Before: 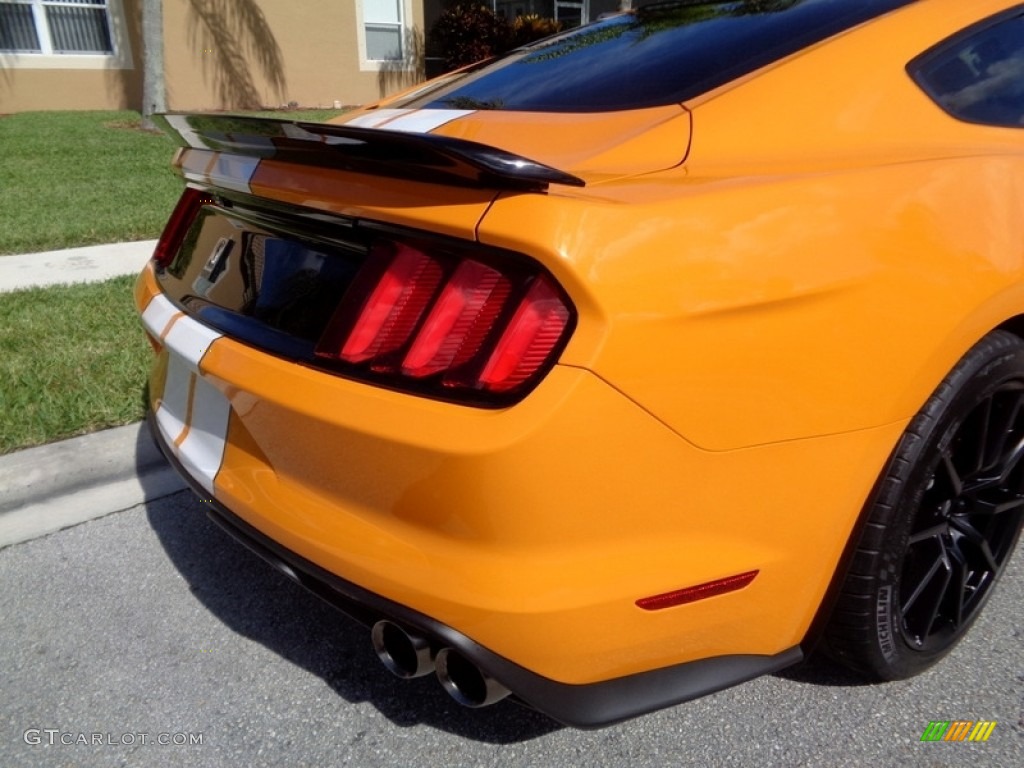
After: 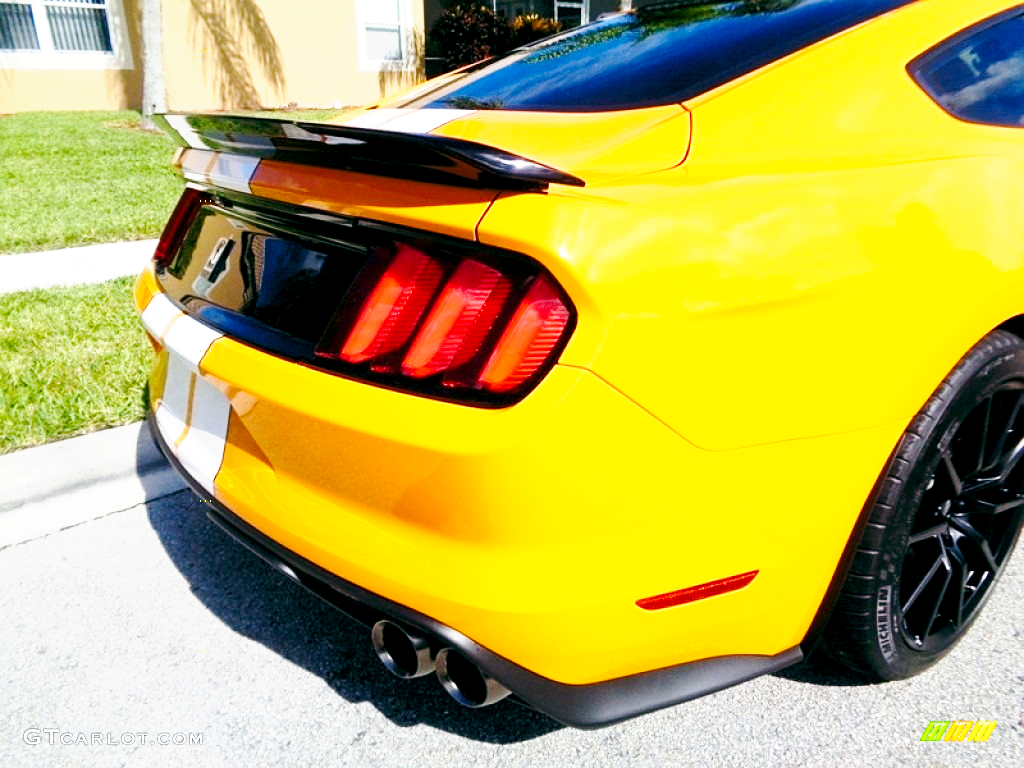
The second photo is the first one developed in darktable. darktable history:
base curve: curves: ch0 [(0, 0) (0.025, 0.046) (0.112, 0.277) (0.467, 0.74) (0.814, 0.929) (1, 0.942)], preserve colors none
exposure: black level correction 0, exposure 0.894 EV, compensate exposure bias true, compensate highlight preservation false
color balance rgb: global offset › luminance -0.337%, global offset › chroma 0.11%, global offset › hue 167.73°, perceptual saturation grading › global saturation 19.35%, perceptual brilliance grading › highlights 13.821%, perceptual brilliance grading › shadows -19.283%, global vibrance 25.002%
sharpen: amount 0.208
